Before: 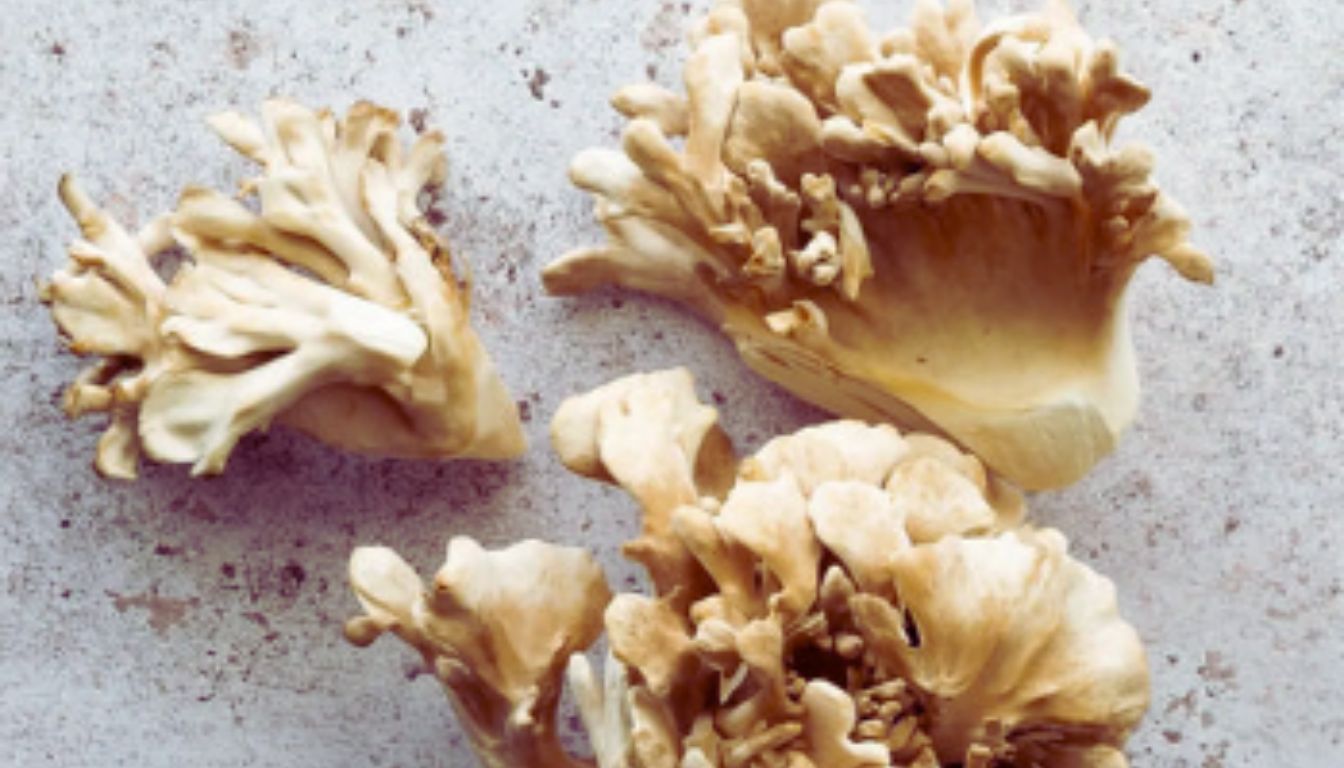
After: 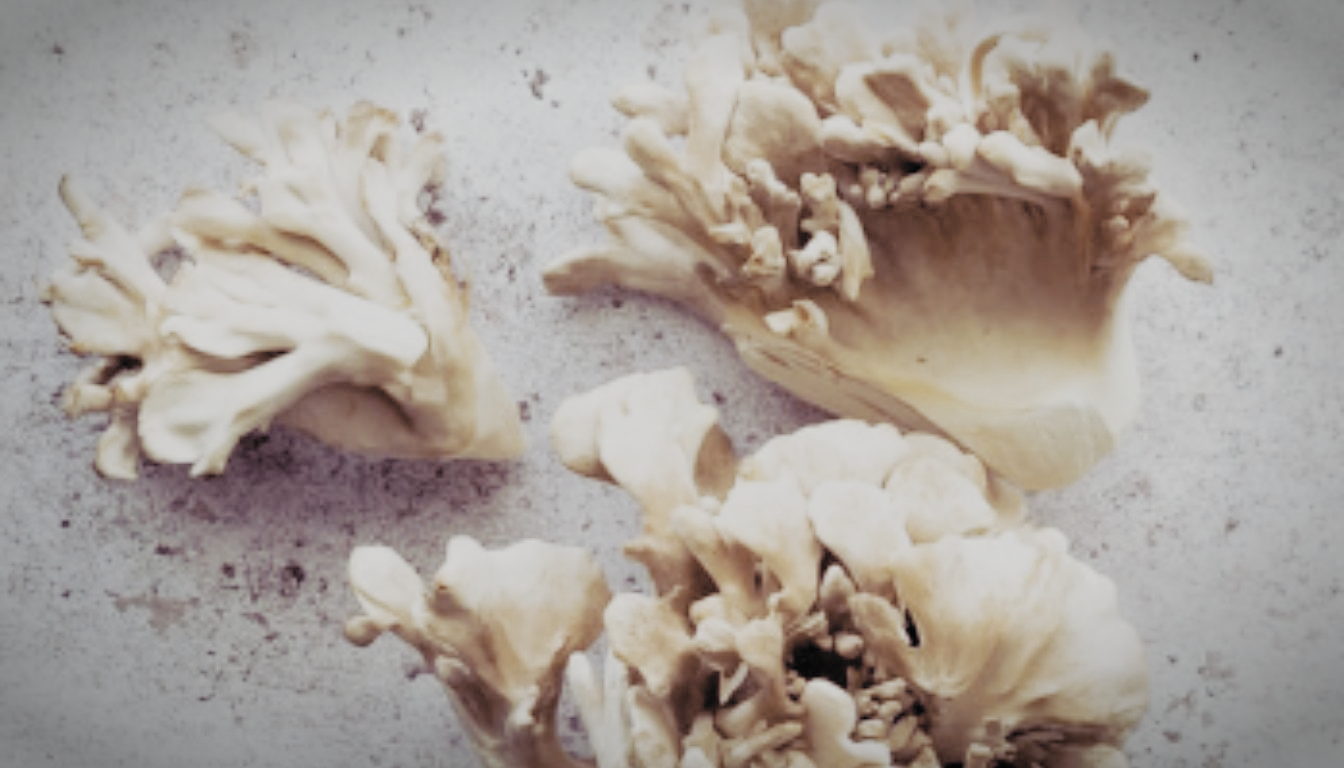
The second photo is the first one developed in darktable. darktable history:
filmic rgb: black relative exposure -6.93 EV, white relative exposure 5.62 EV, hardness 2.84, preserve chrominance no, color science v5 (2021), contrast in shadows safe, contrast in highlights safe
vignetting: brightness -0.585, saturation -0.114, automatic ratio true
contrast brightness saturation: brightness 0.19, saturation -0.493
